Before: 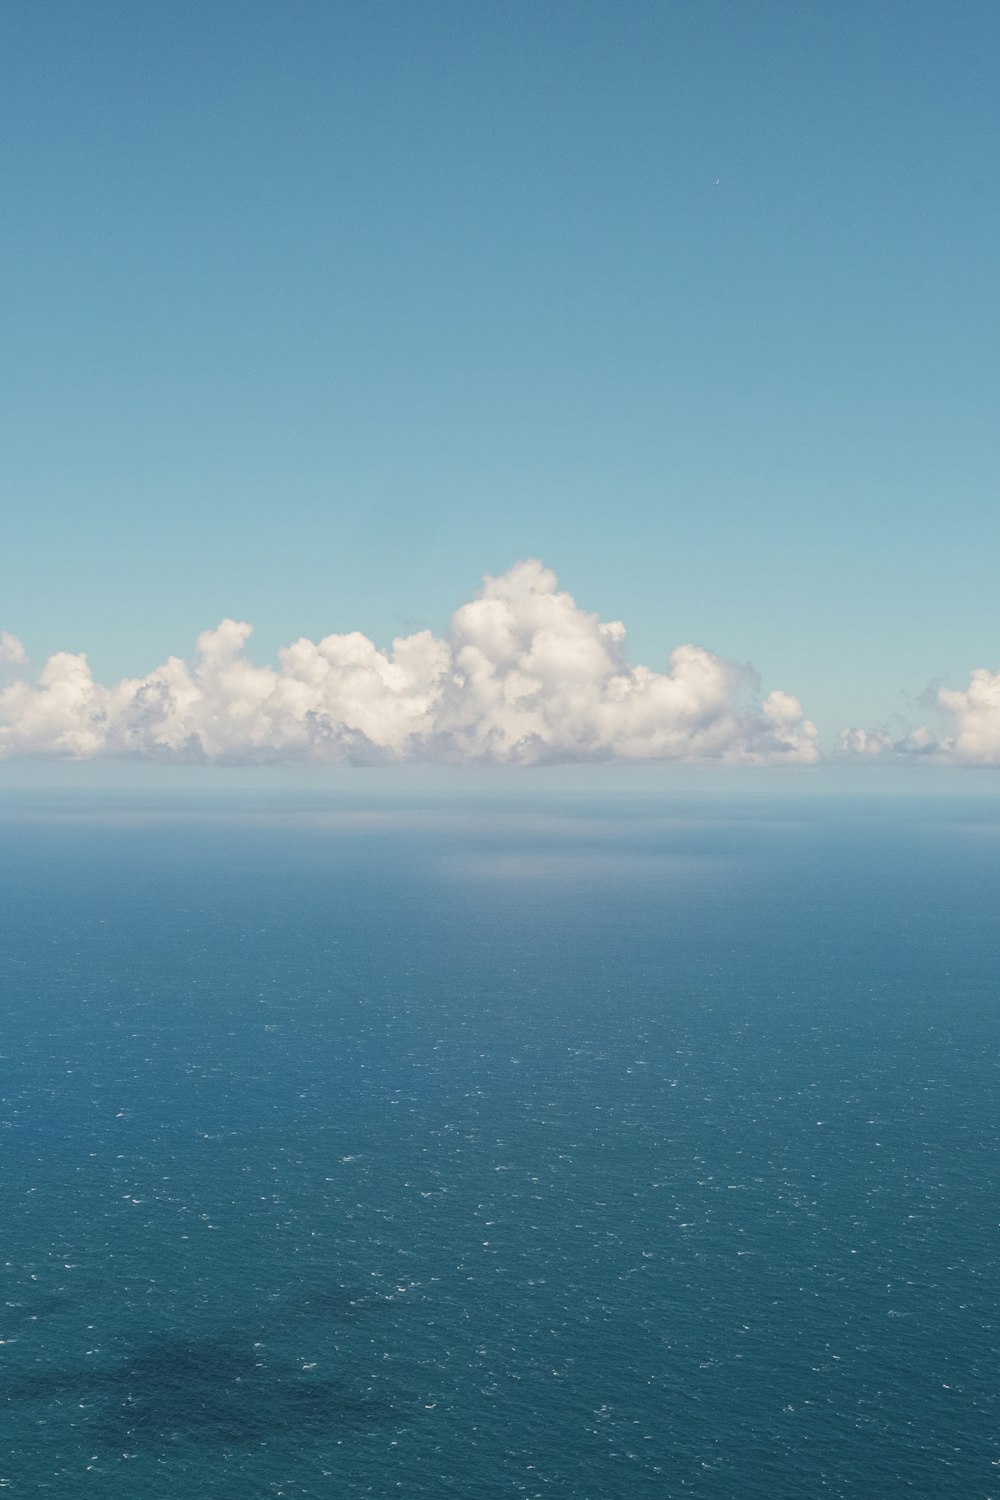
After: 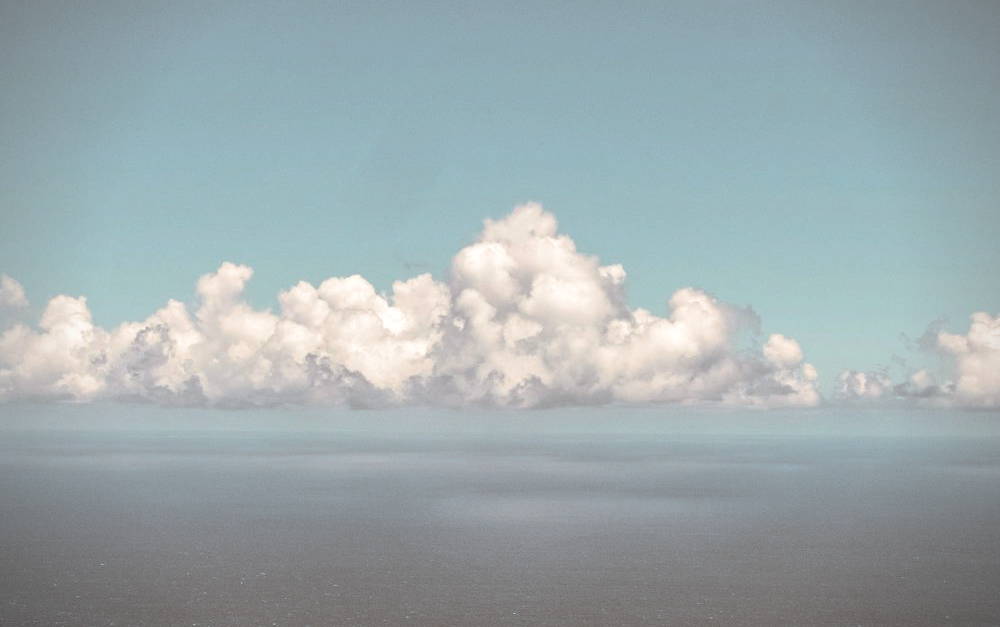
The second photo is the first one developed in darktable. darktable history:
levels: levels [0, 0.498, 1]
crop and rotate: top 23.84%, bottom 34.294%
vignetting: on, module defaults
split-toning: shadows › hue 26°, shadows › saturation 0.09, highlights › hue 40°, highlights › saturation 0.18, balance -63, compress 0%
contrast equalizer: octaves 7, y [[0.6 ×6], [0.55 ×6], [0 ×6], [0 ×6], [0 ×6]]
